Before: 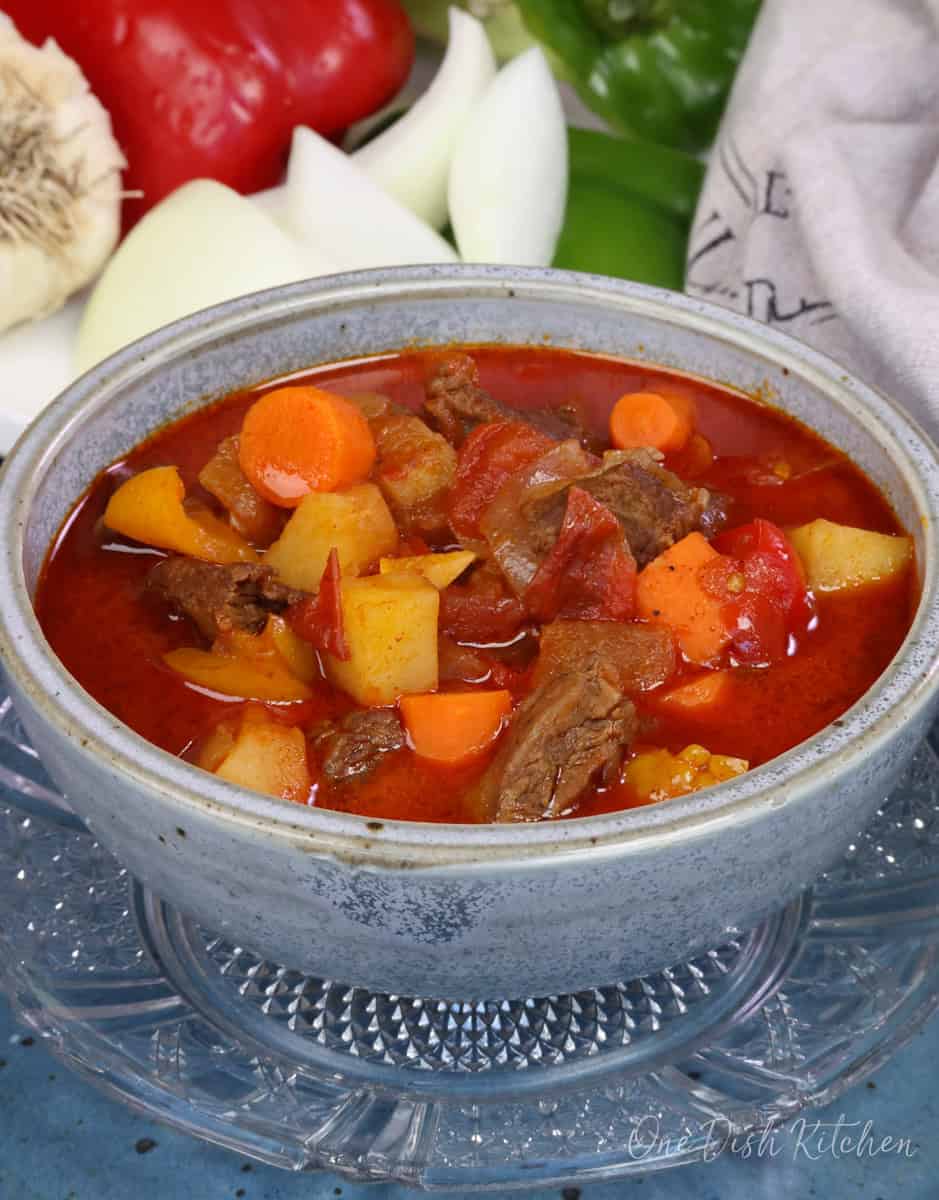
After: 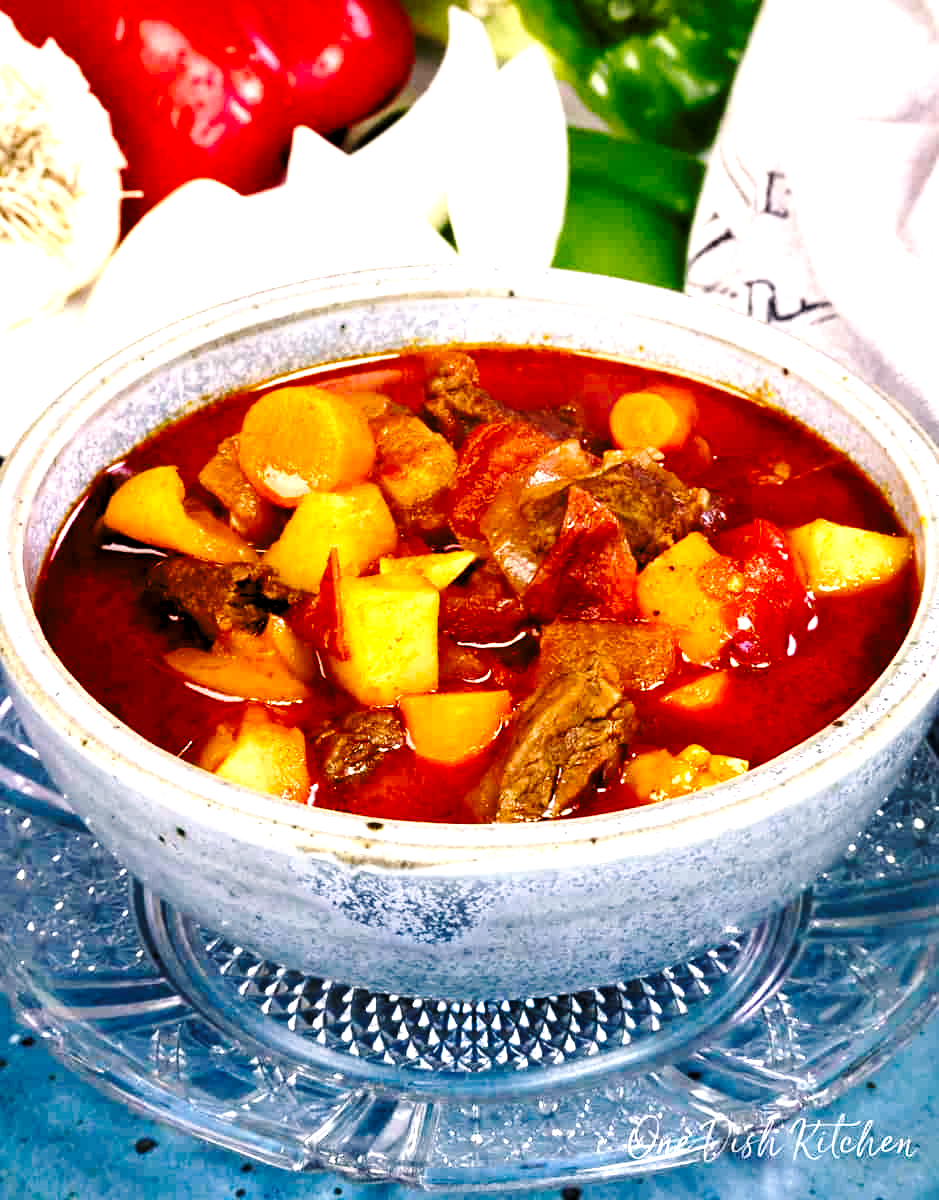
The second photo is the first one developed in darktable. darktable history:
levels: levels [0.055, 0.477, 0.9]
base curve: curves: ch0 [(0, 0) (0.036, 0.037) (0.121, 0.228) (0.46, 0.76) (0.859, 0.983) (1, 1)], preserve colors none
color balance rgb: shadows lift › chroma 2%, shadows lift › hue 185.64°, power › luminance 1.48%, highlights gain › chroma 3%, highlights gain › hue 54.51°, global offset › luminance -0.4%, perceptual saturation grading › highlights -18.47%, perceptual saturation grading › mid-tones 6.62%, perceptual saturation grading › shadows 28.22%, perceptual brilliance grading › highlights 15.68%, perceptual brilliance grading › shadows -14.29%, global vibrance 25.96%, contrast 6.45%
